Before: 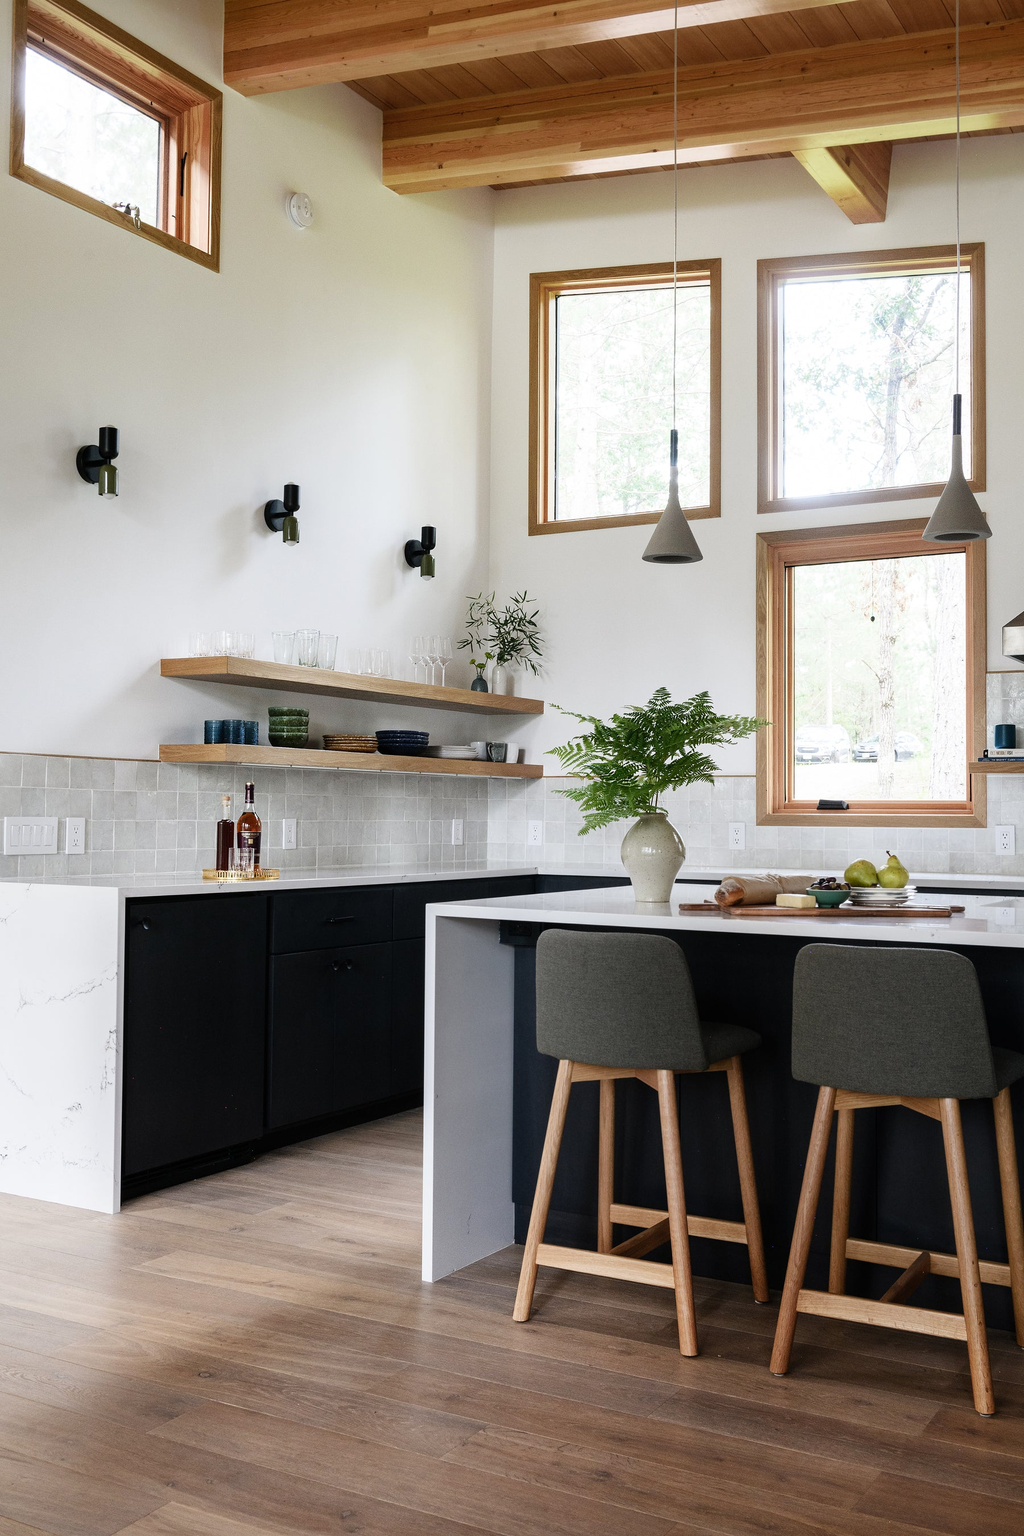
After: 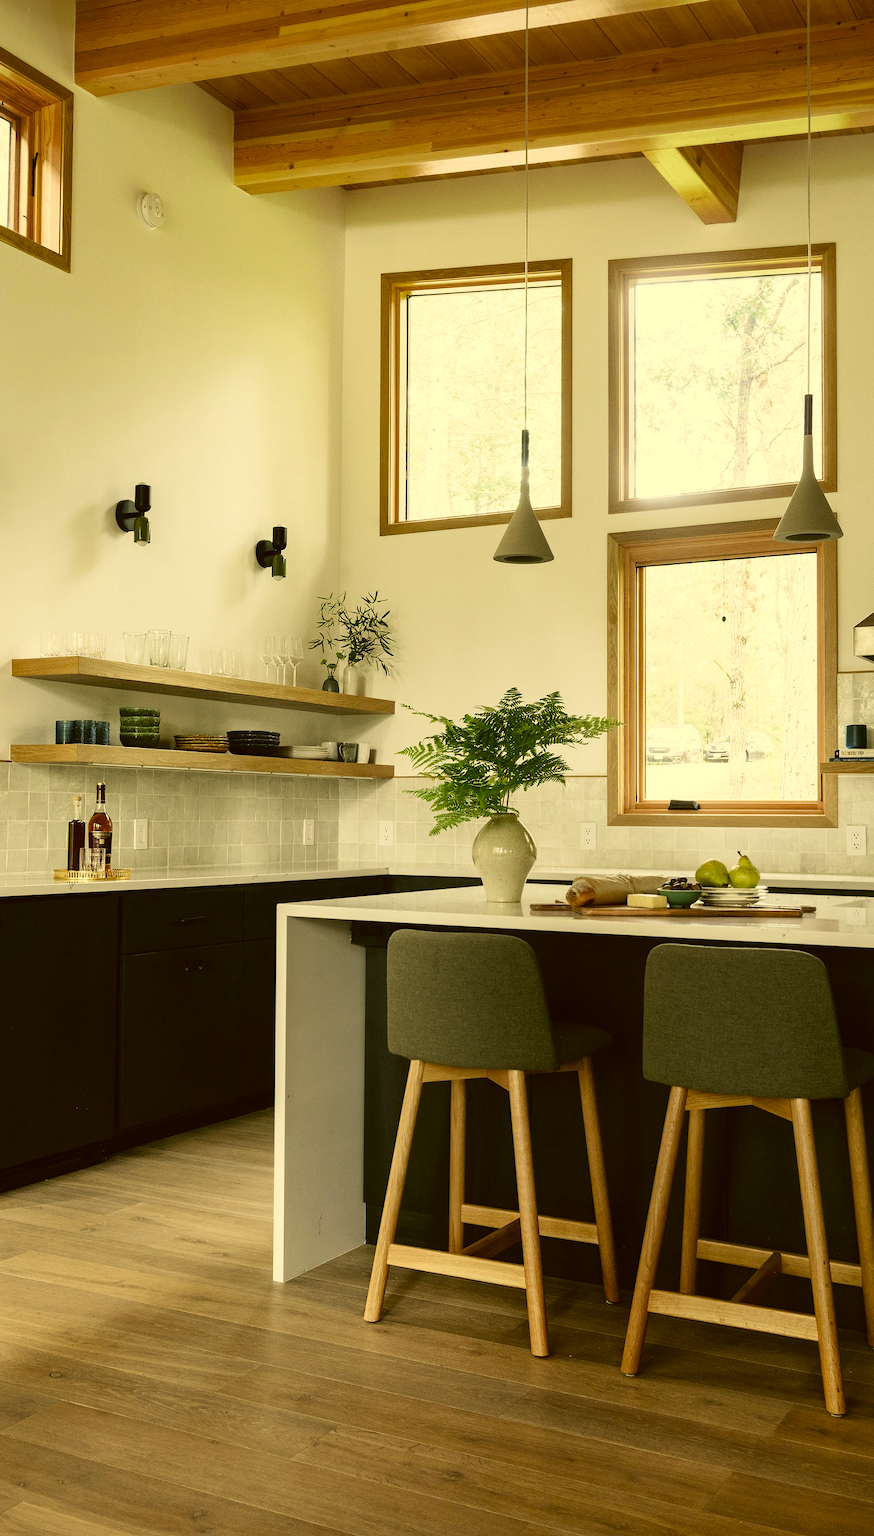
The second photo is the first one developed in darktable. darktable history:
velvia: on, module defaults
color correction: highlights a* 0.17, highlights b* 29.31, shadows a* -0.252, shadows b* 21.6
crop and rotate: left 14.606%
